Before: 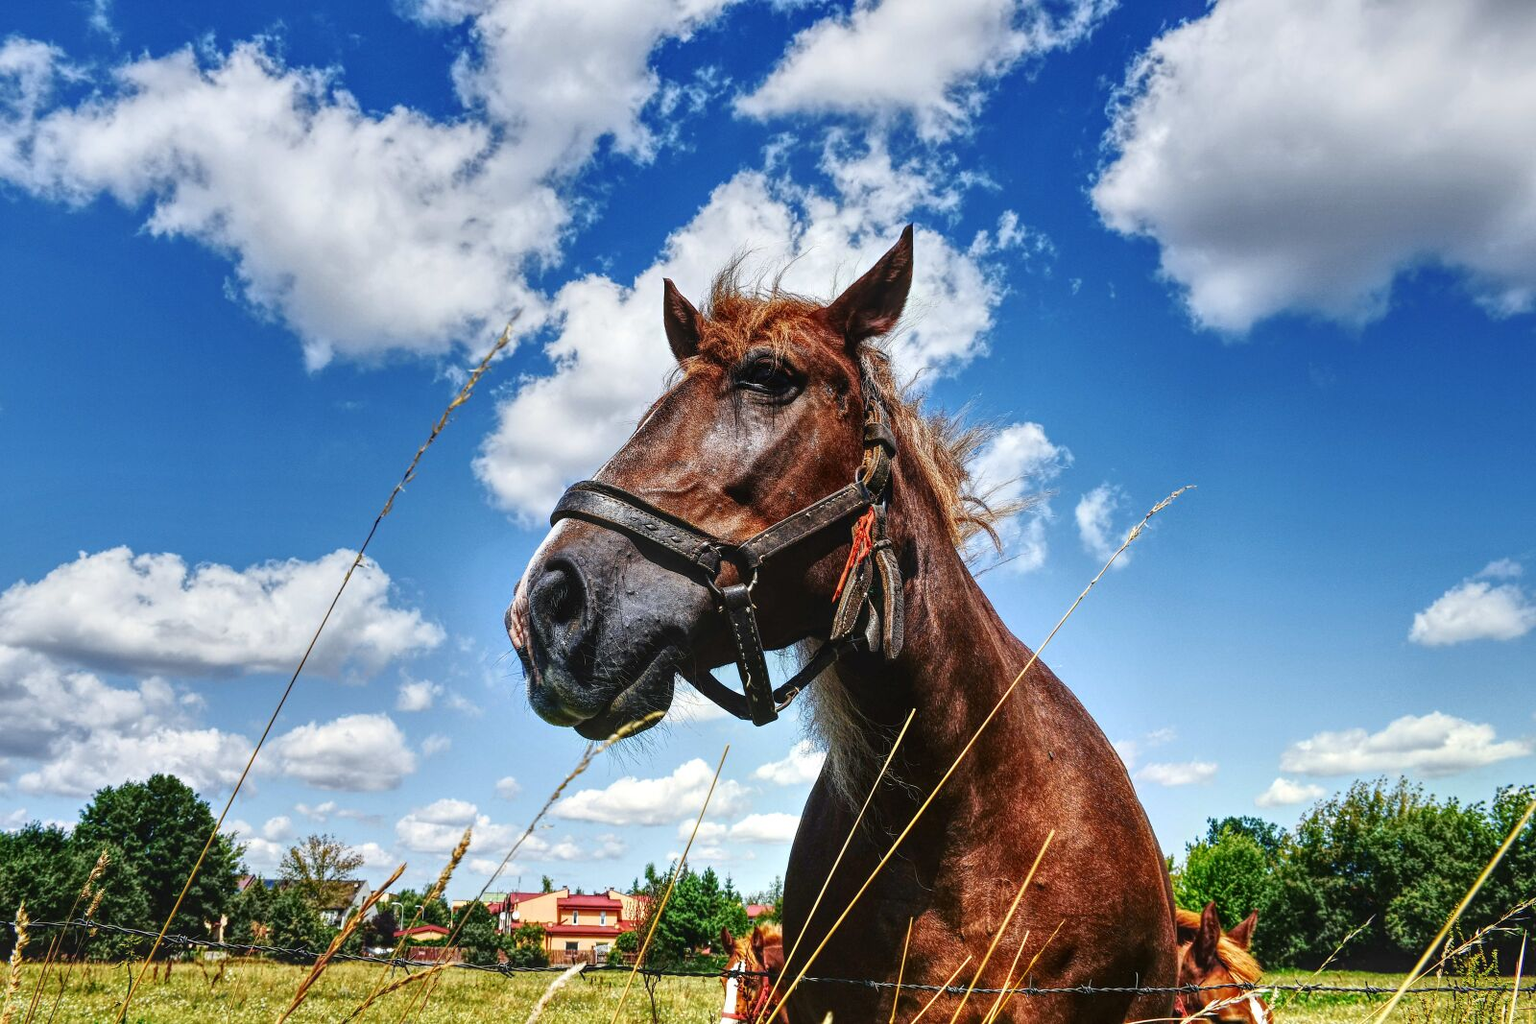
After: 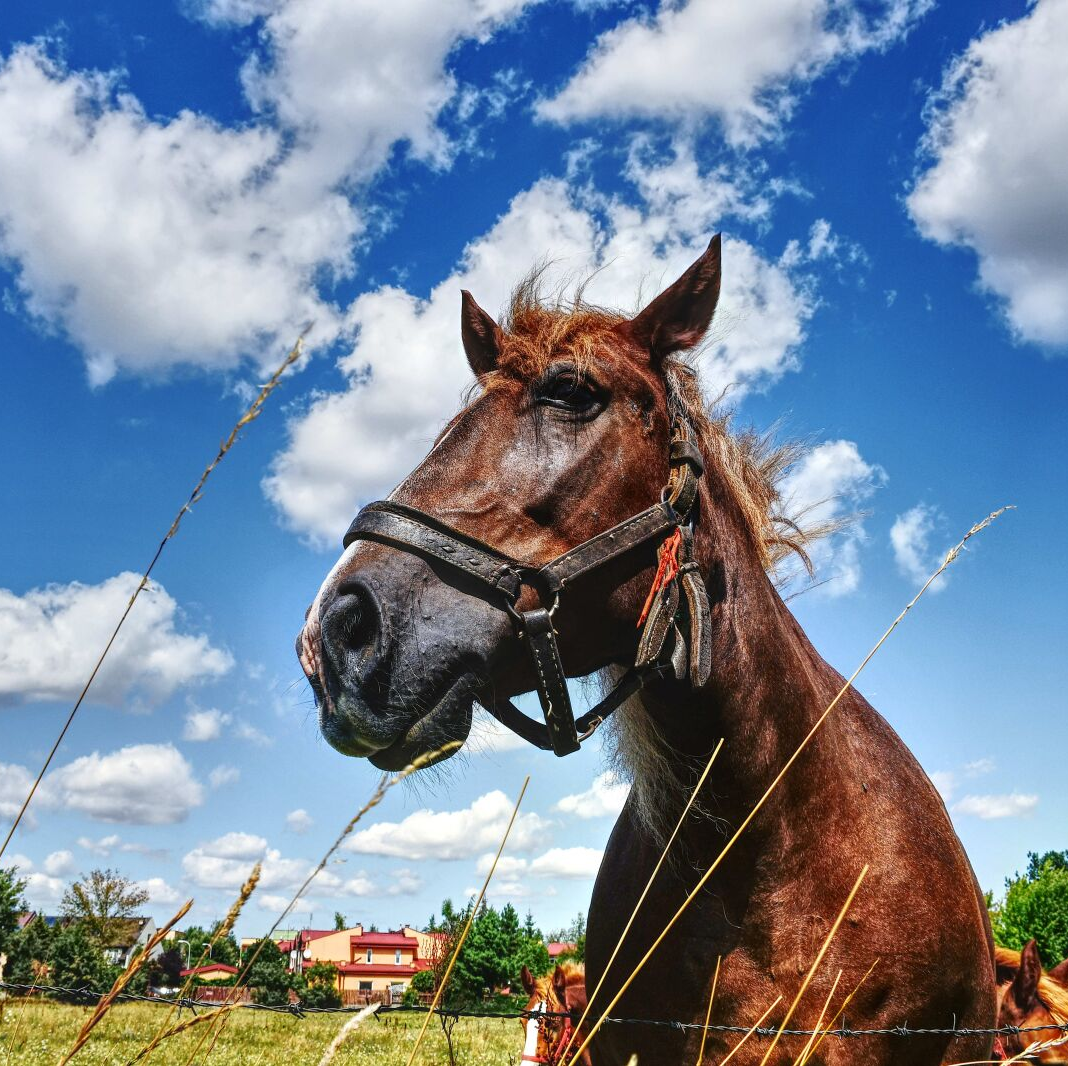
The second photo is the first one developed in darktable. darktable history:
crop and rotate: left 14.427%, right 18.798%
